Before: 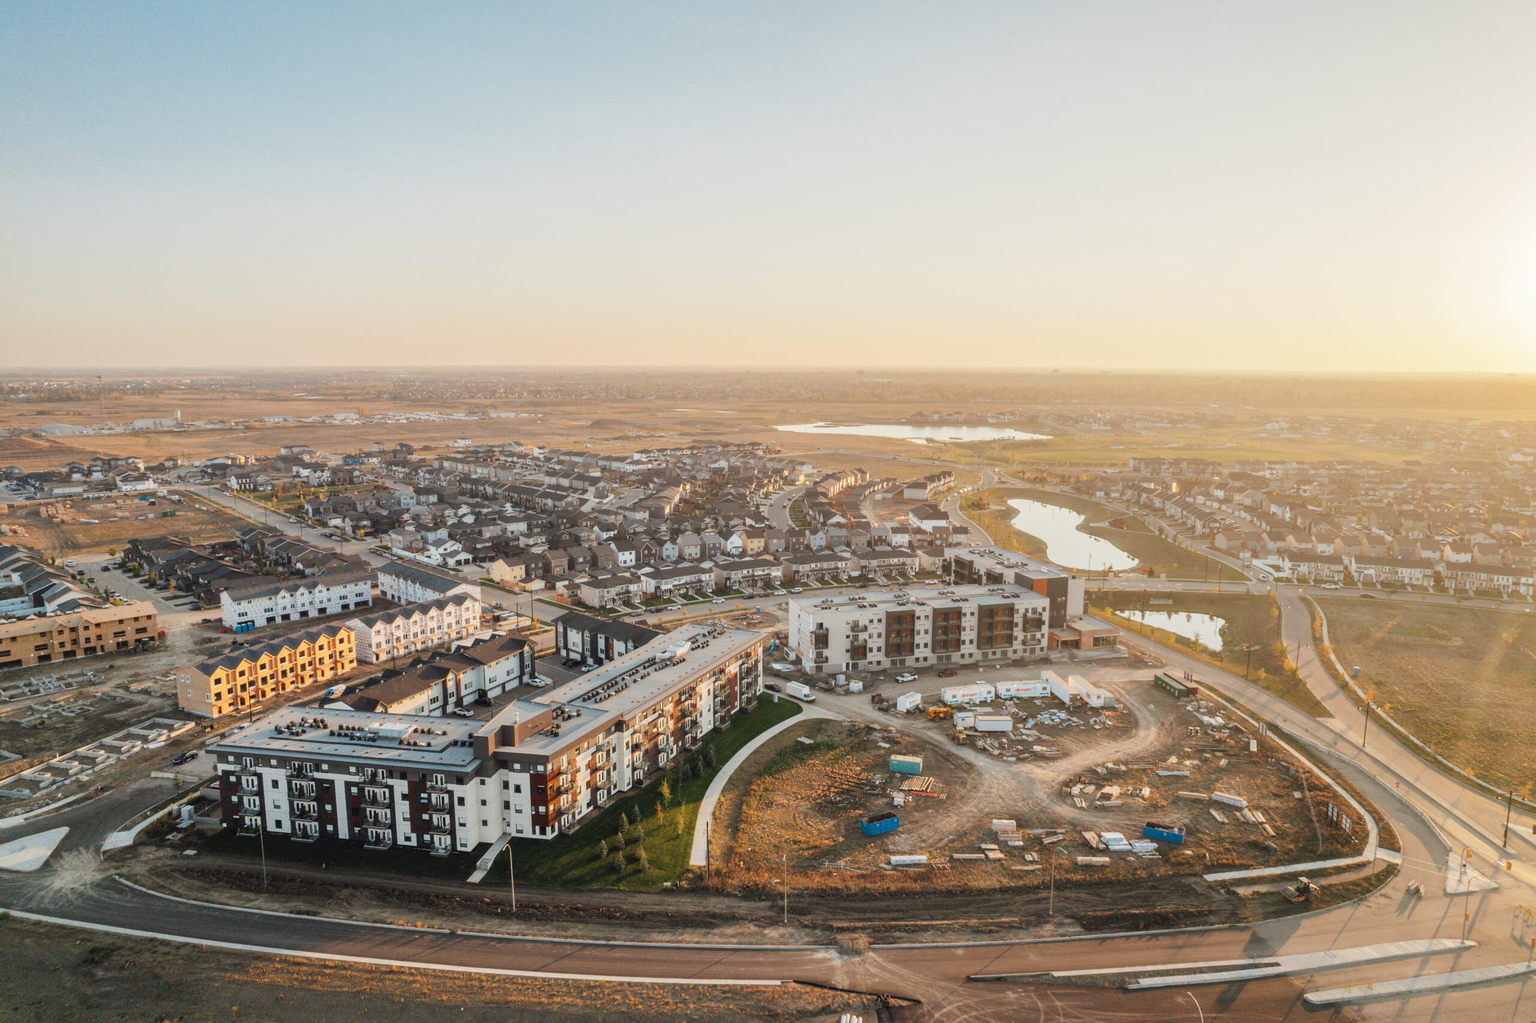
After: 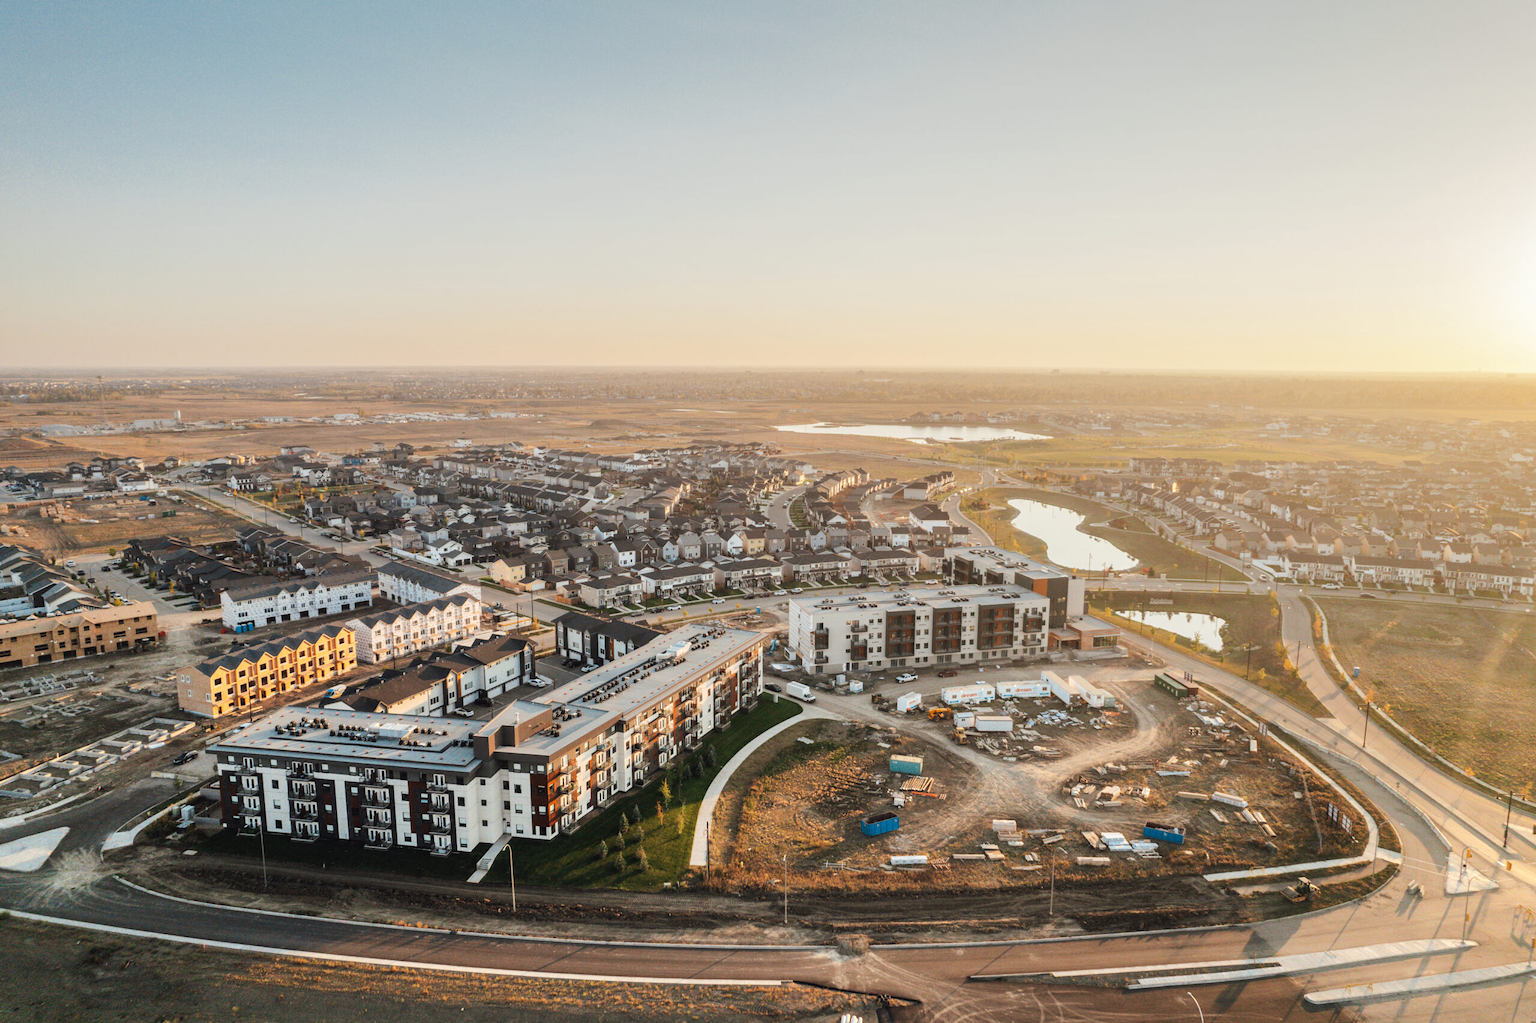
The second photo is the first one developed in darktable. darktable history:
color balance: contrast fulcrum 17.78%
graduated density: on, module defaults
tone equalizer: -8 EV -0.417 EV, -7 EV -0.389 EV, -6 EV -0.333 EV, -5 EV -0.222 EV, -3 EV 0.222 EV, -2 EV 0.333 EV, -1 EV 0.389 EV, +0 EV 0.417 EV, edges refinement/feathering 500, mask exposure compensation -1.57 EV, preserve details no
